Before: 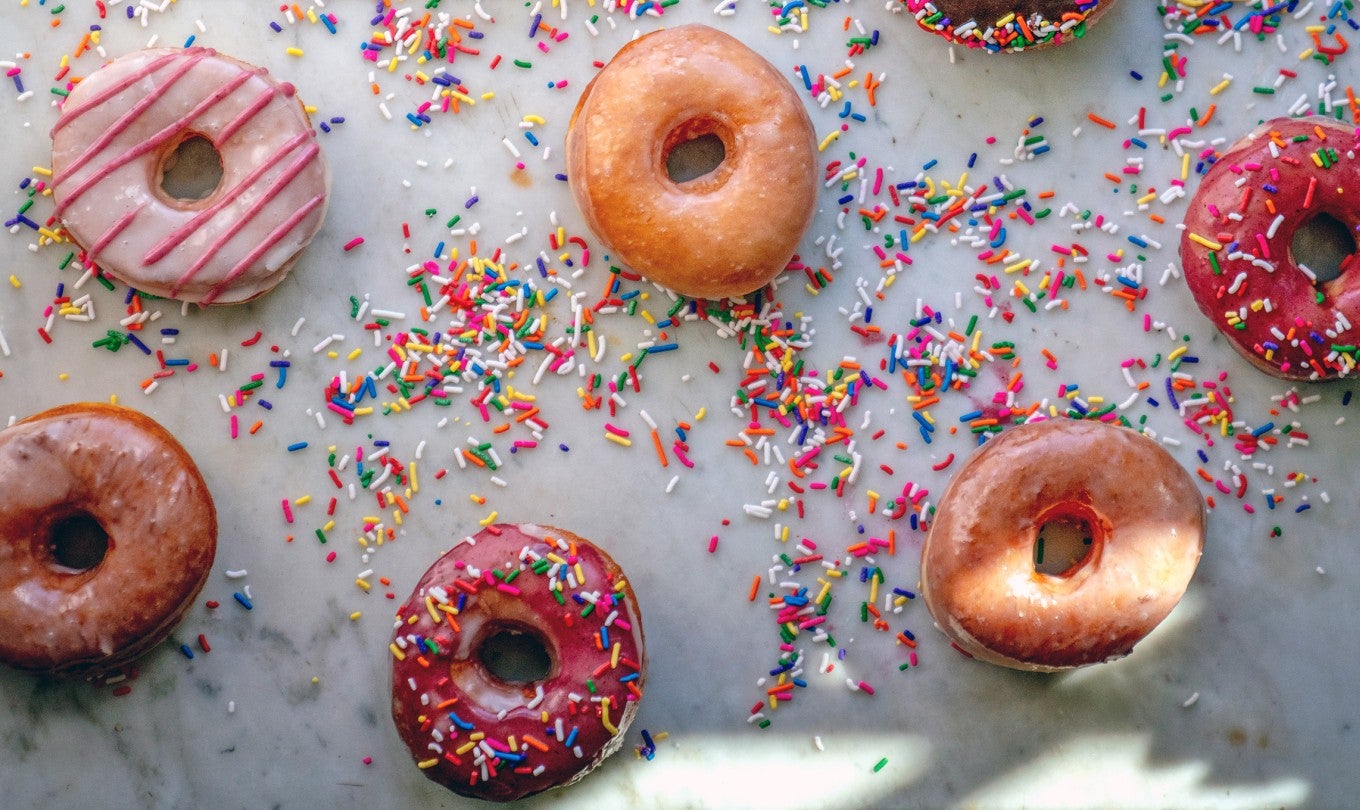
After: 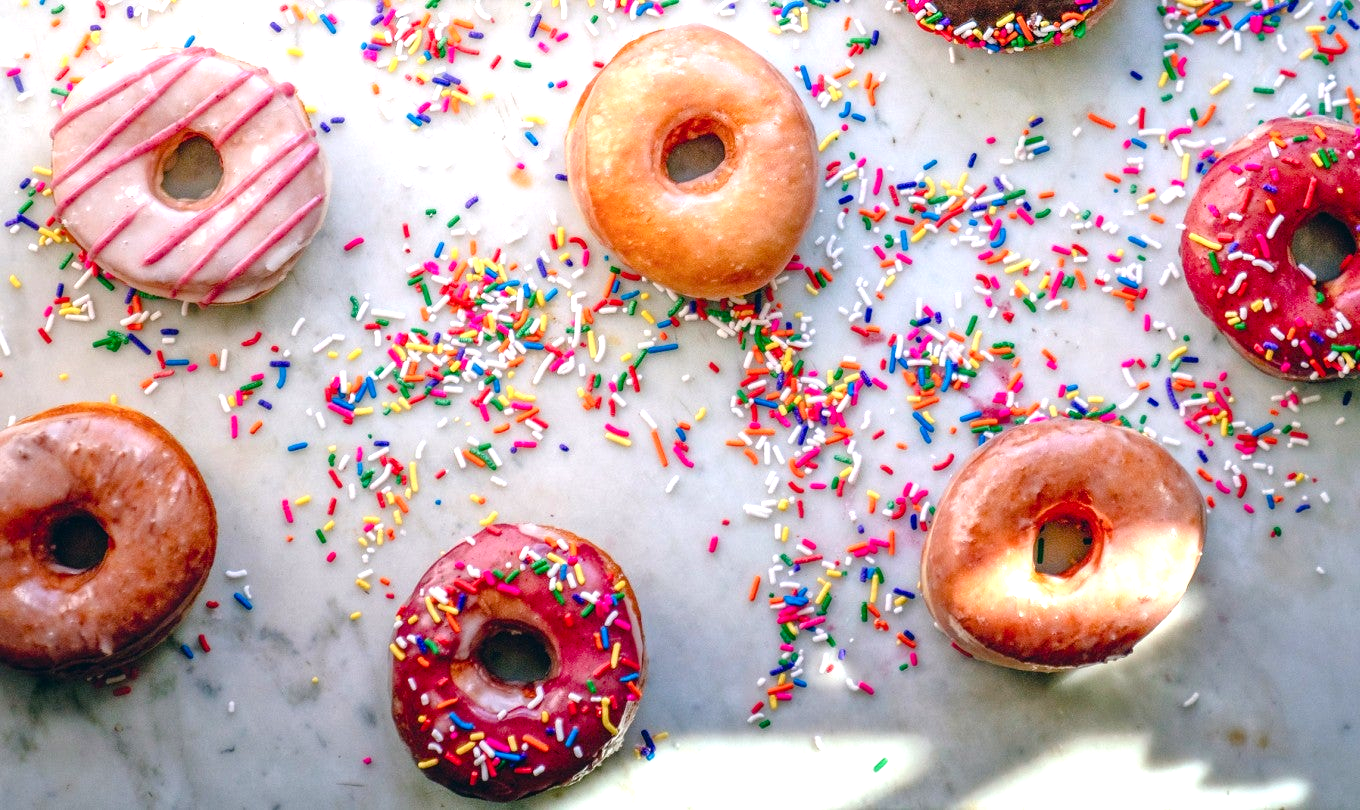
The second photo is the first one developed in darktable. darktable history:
tone equalizer: -8 EV -0.763 EV, -7 EV -0.724 EV, -6 EV -0.586 EV, -5 EV -0.368 EV, -3 EV 0.376 EV, -2 EV 0.6 EV, -1 EV 0.678 EV, +0 EV 0.738 EV
color balance rgb: highlights gain › chroma 0.227%, highlights gain › hue 330.4°, perceptual saturation grading › global saturation 20%, perceptual saturation grading › highlights -24.75%, perceptual saturation grading › shadows 25.714%
